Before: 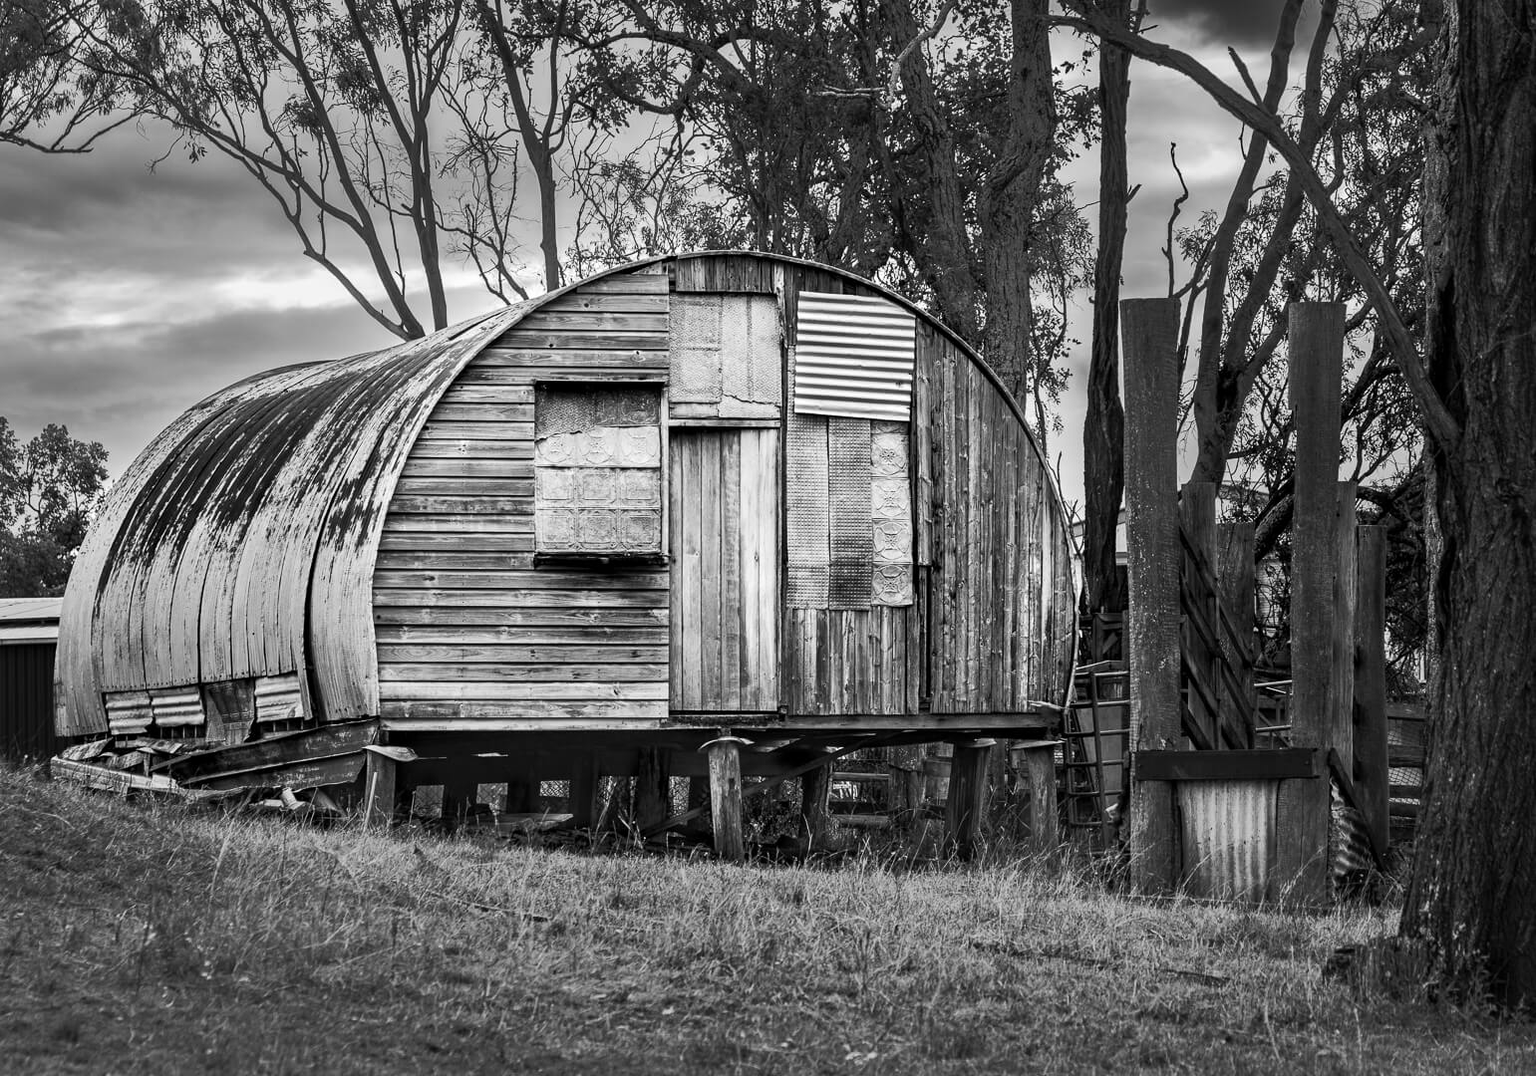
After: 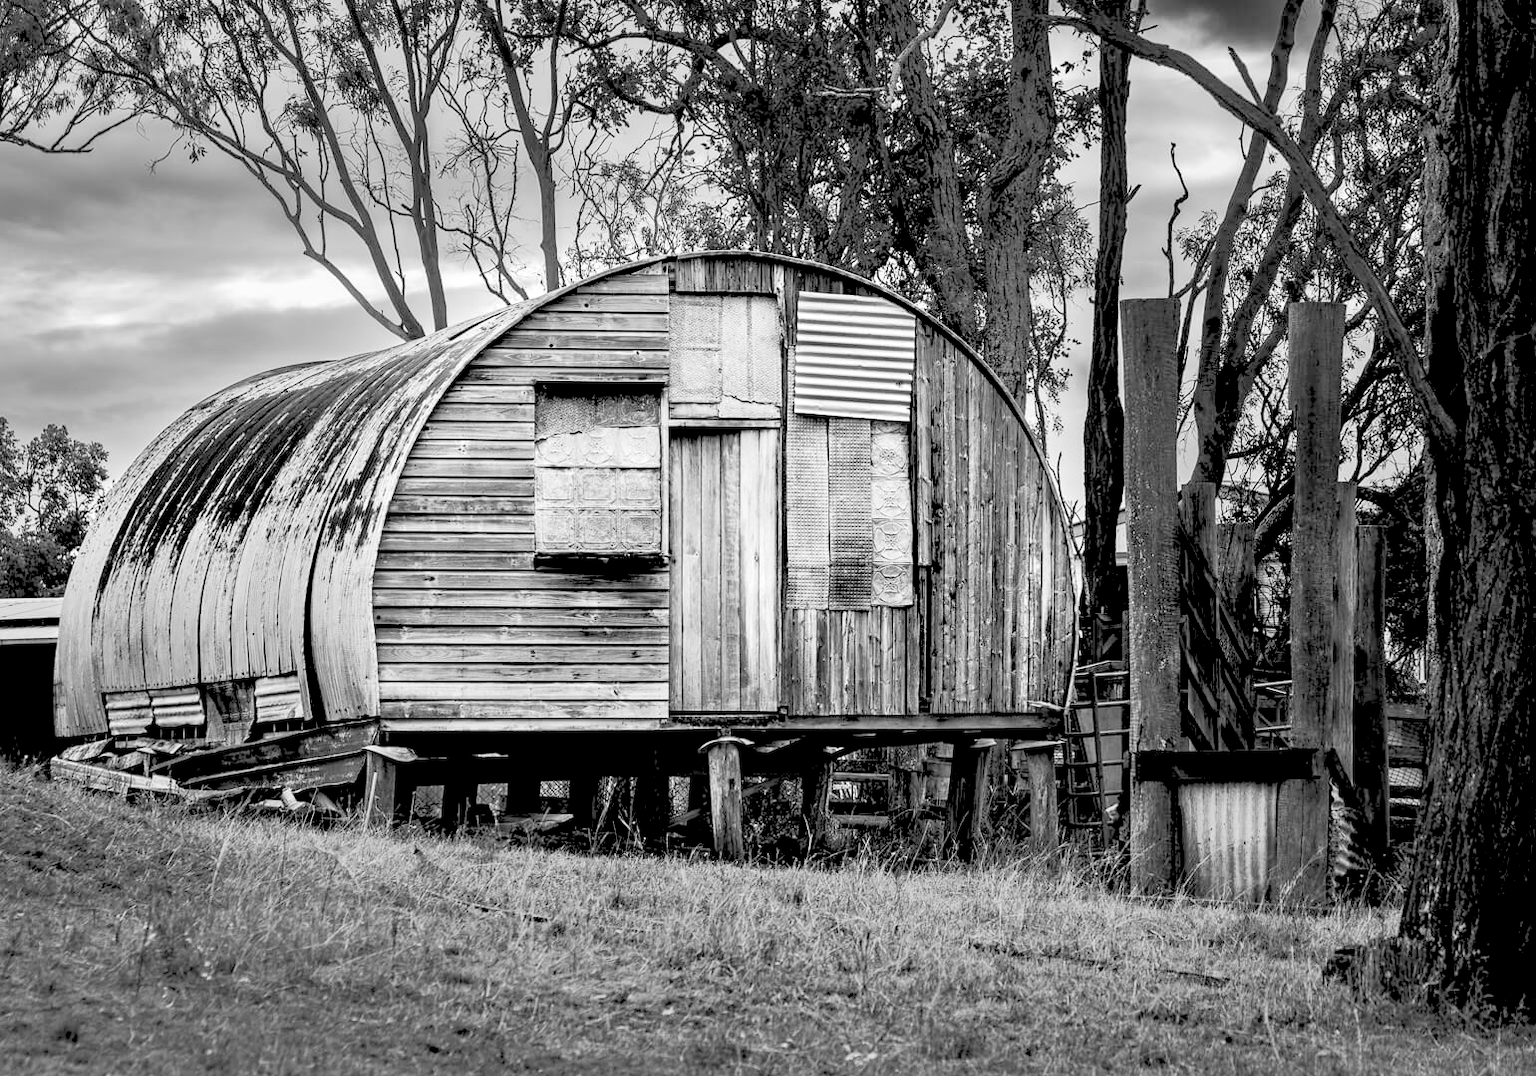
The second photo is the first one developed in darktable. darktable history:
rgb levels: levels [[0.027, 0.429, 0.996], [0, 0.5, 1], [0, 0.5, 1]]
exposure: black level correction -0.008, exposure 0.067 EV, compensate highlight preservation false
